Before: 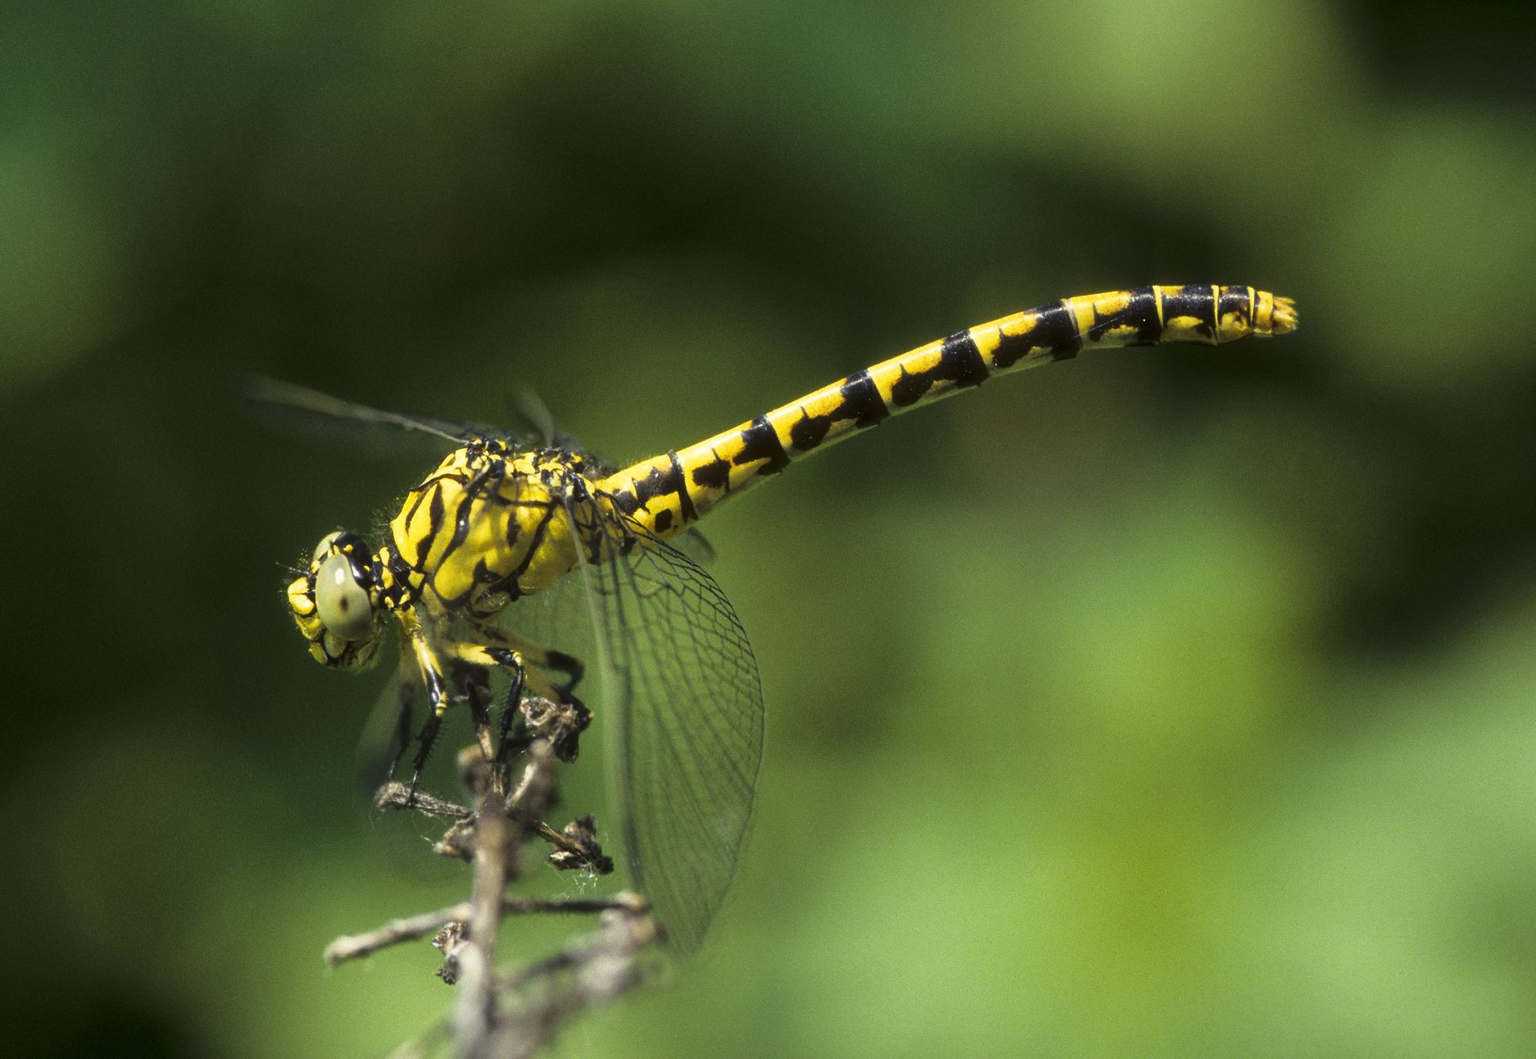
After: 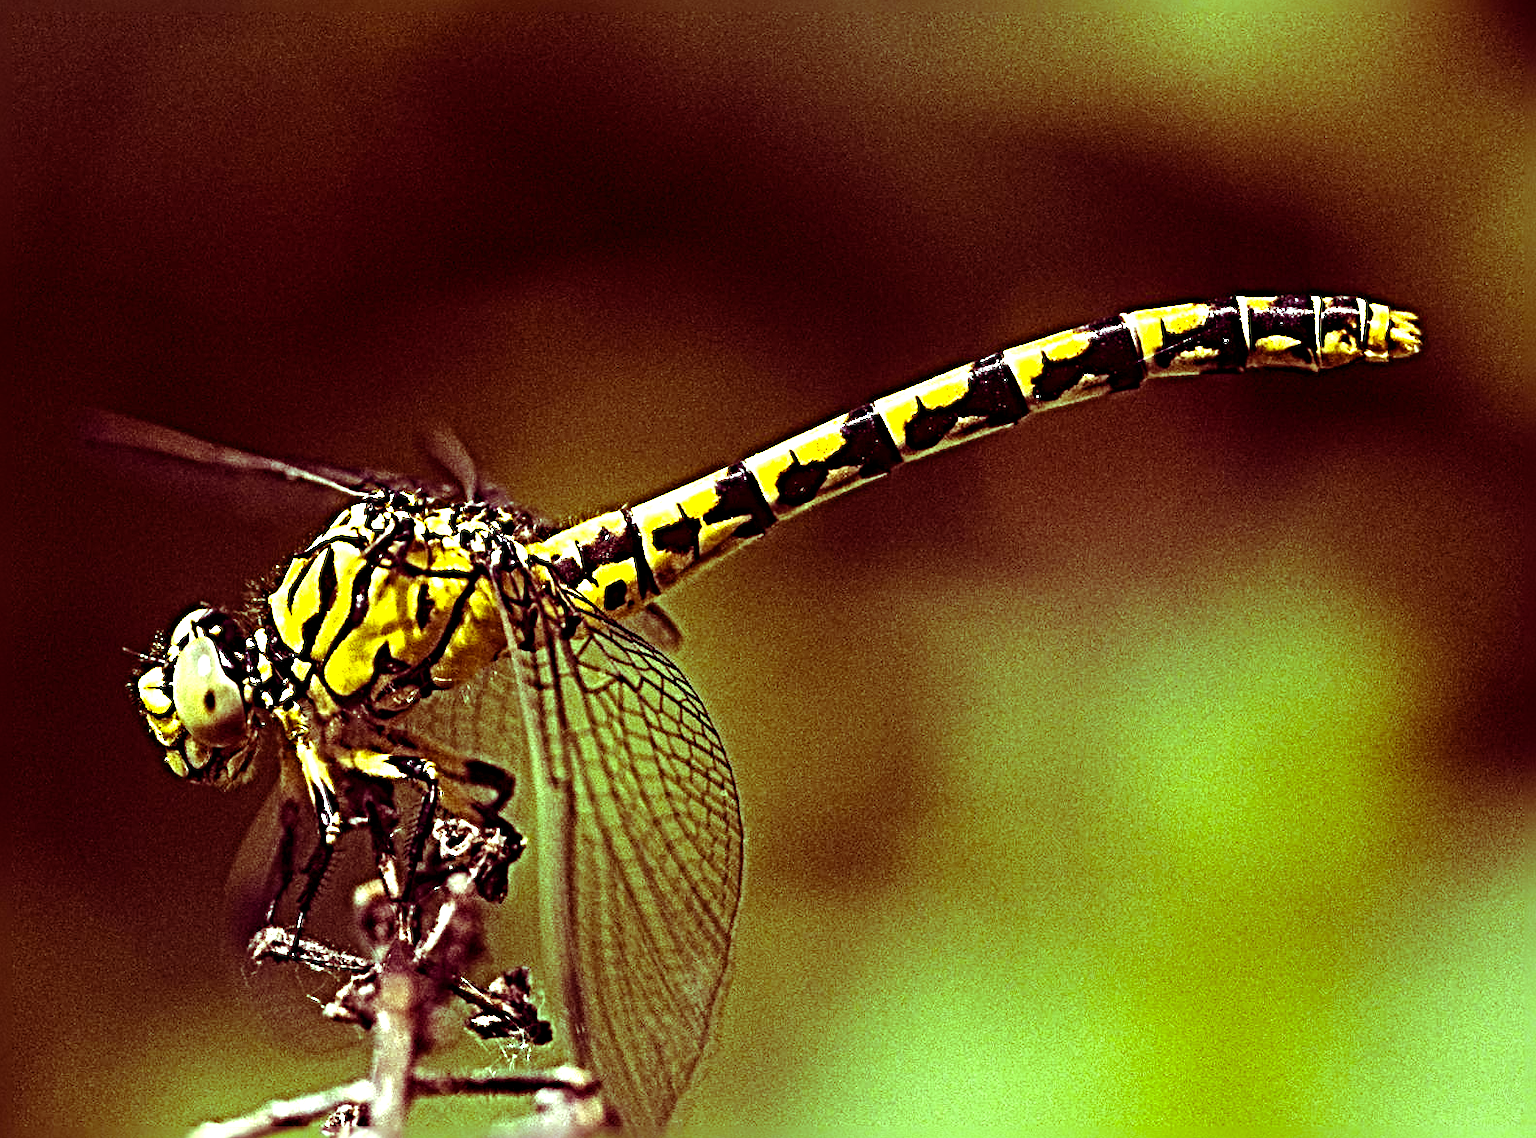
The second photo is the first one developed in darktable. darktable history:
crop: left 11.655%, top 4.973%, right 9.573%, bottom 10.336%
color balance rgb: shadows lift › luminance -18.816%, shadows lift › chroma 35.134%, highlights gain › luminance 19.866%, highlights gain › chroma 2.692%, highlights gain › hue 176.36°, perceptual saturation grading › global saturation 19.681%, perceptual brilliance grading › highlights 20.172%, perceptual brilliance grading › mid-tones 19.44%, perceptual brilliance grading › shadows -20.273%
sharpen: radius 6.289, amount 1.81, threshold 0.096
